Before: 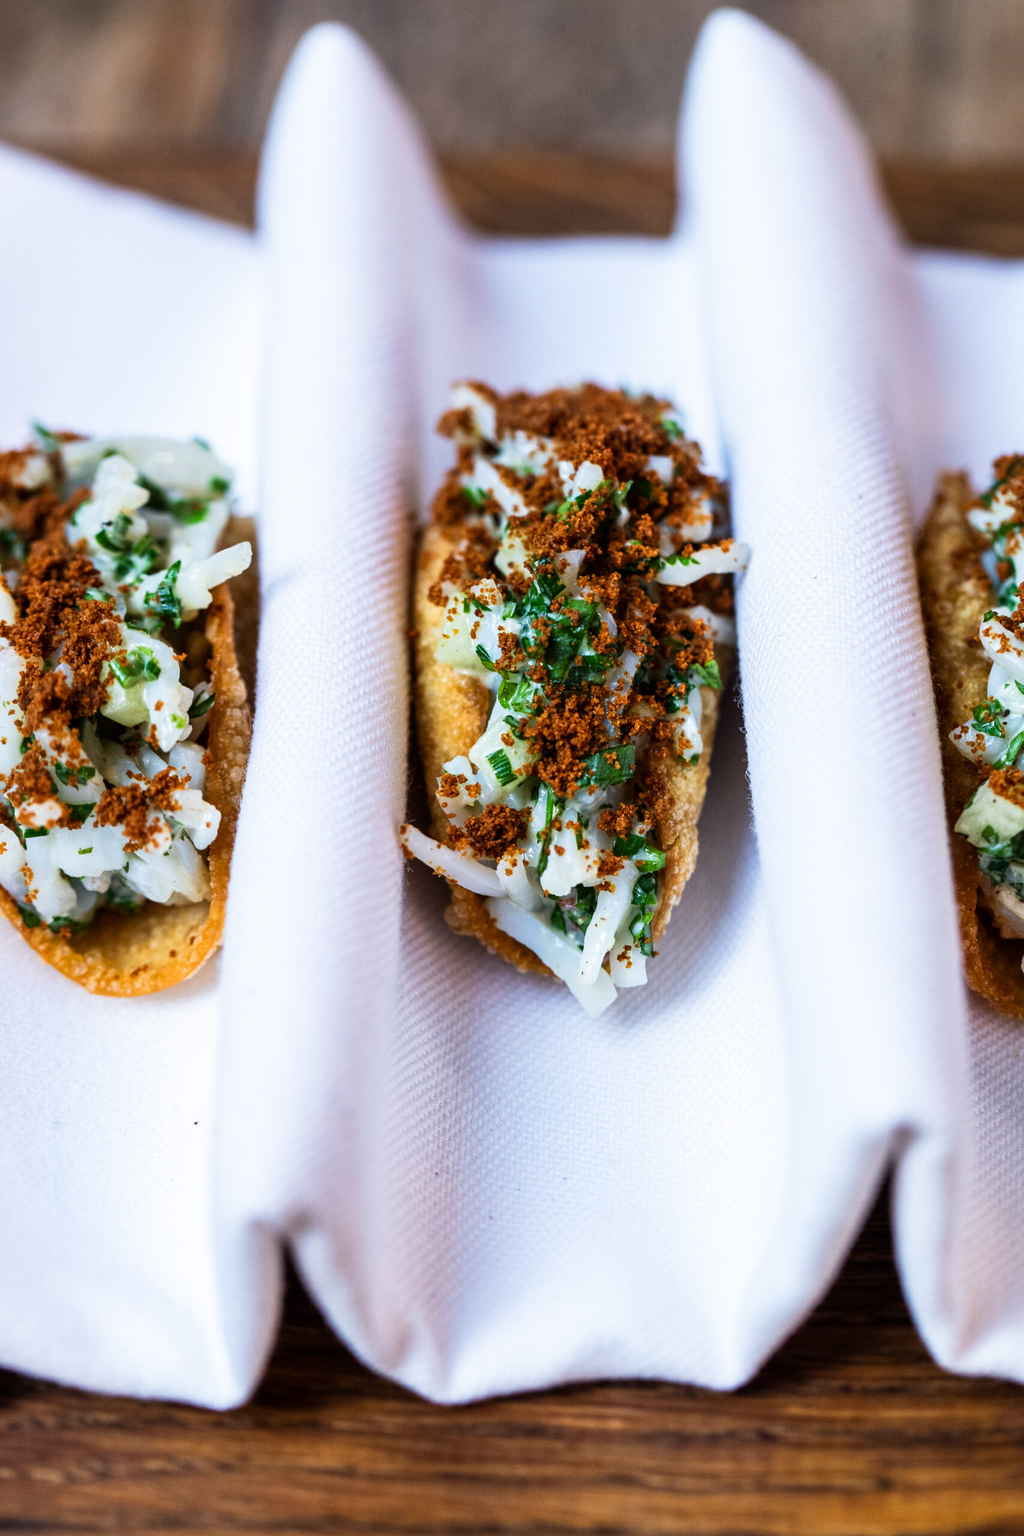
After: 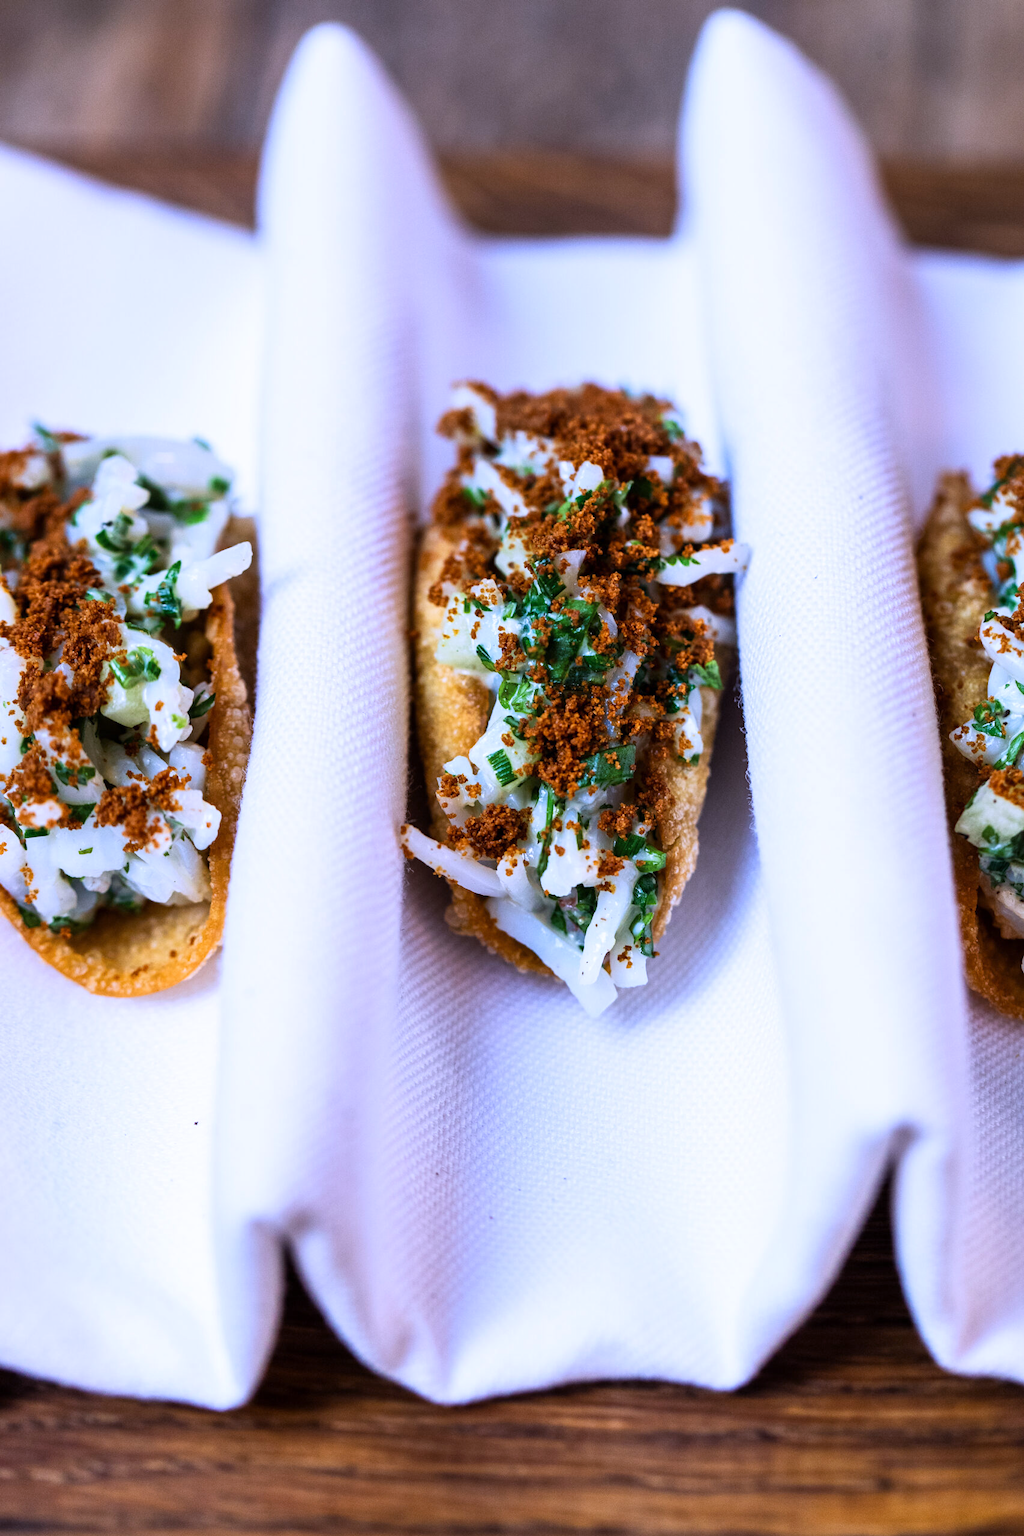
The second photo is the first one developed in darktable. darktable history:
rotate and perspective: automatic cropping off
color calibration: output R [1.063, -0.012, -0.003, 0], output B [-0.079, 0.047, 1, 0], illuminant custom, x 0.389, y 0.387, temperature 3838.64 K
